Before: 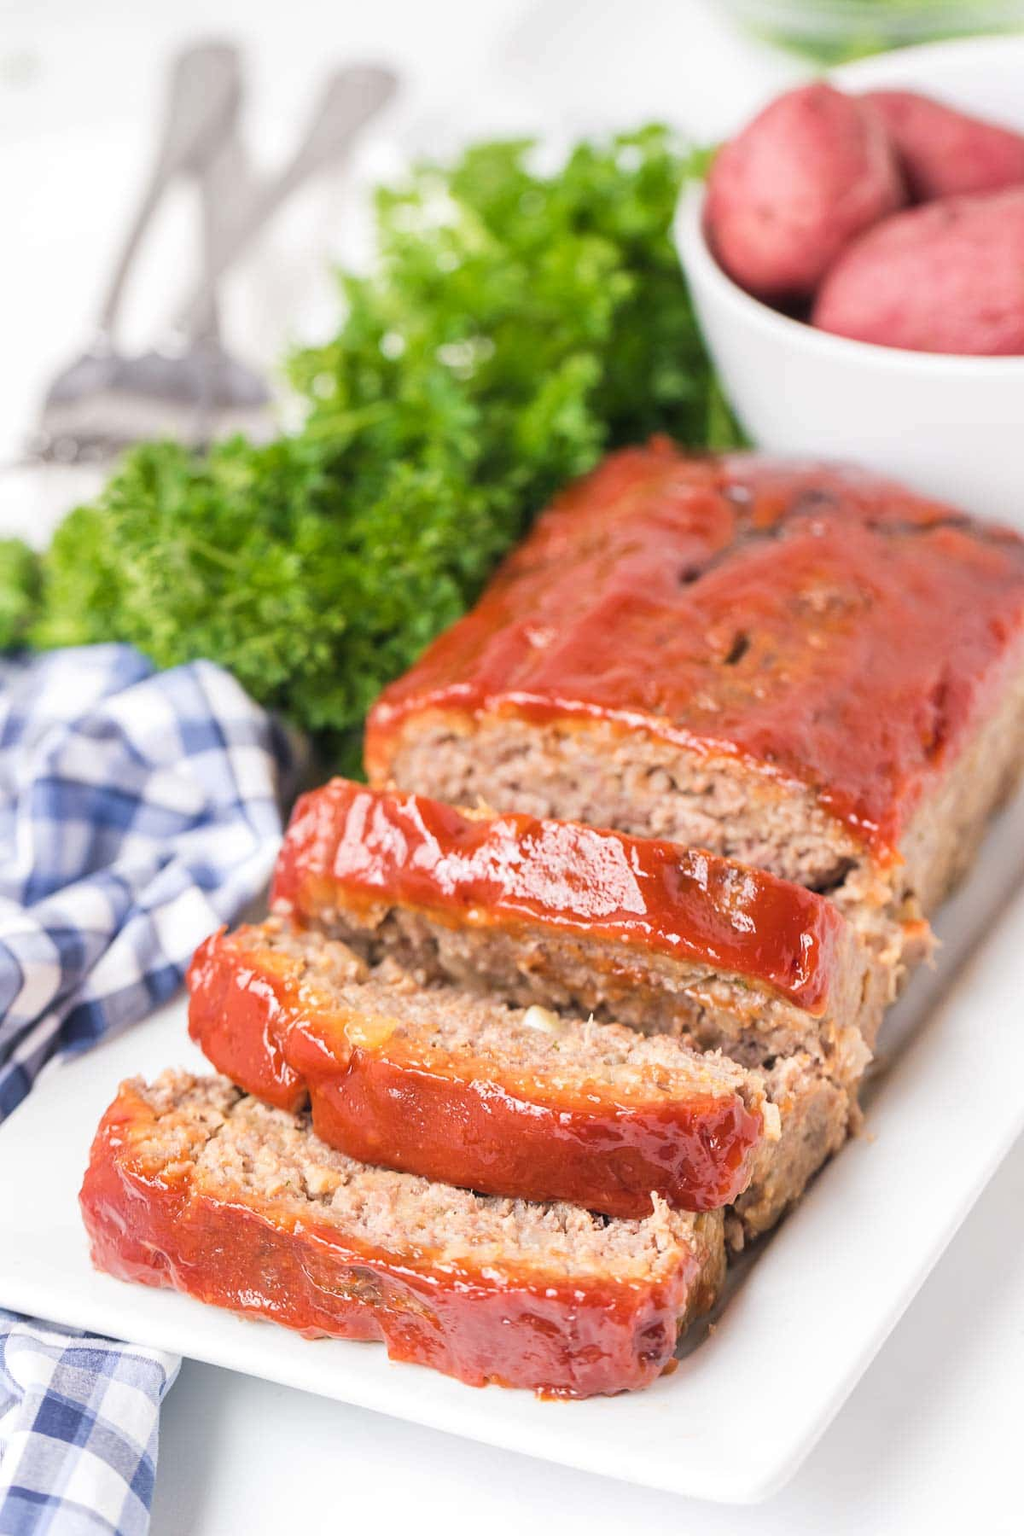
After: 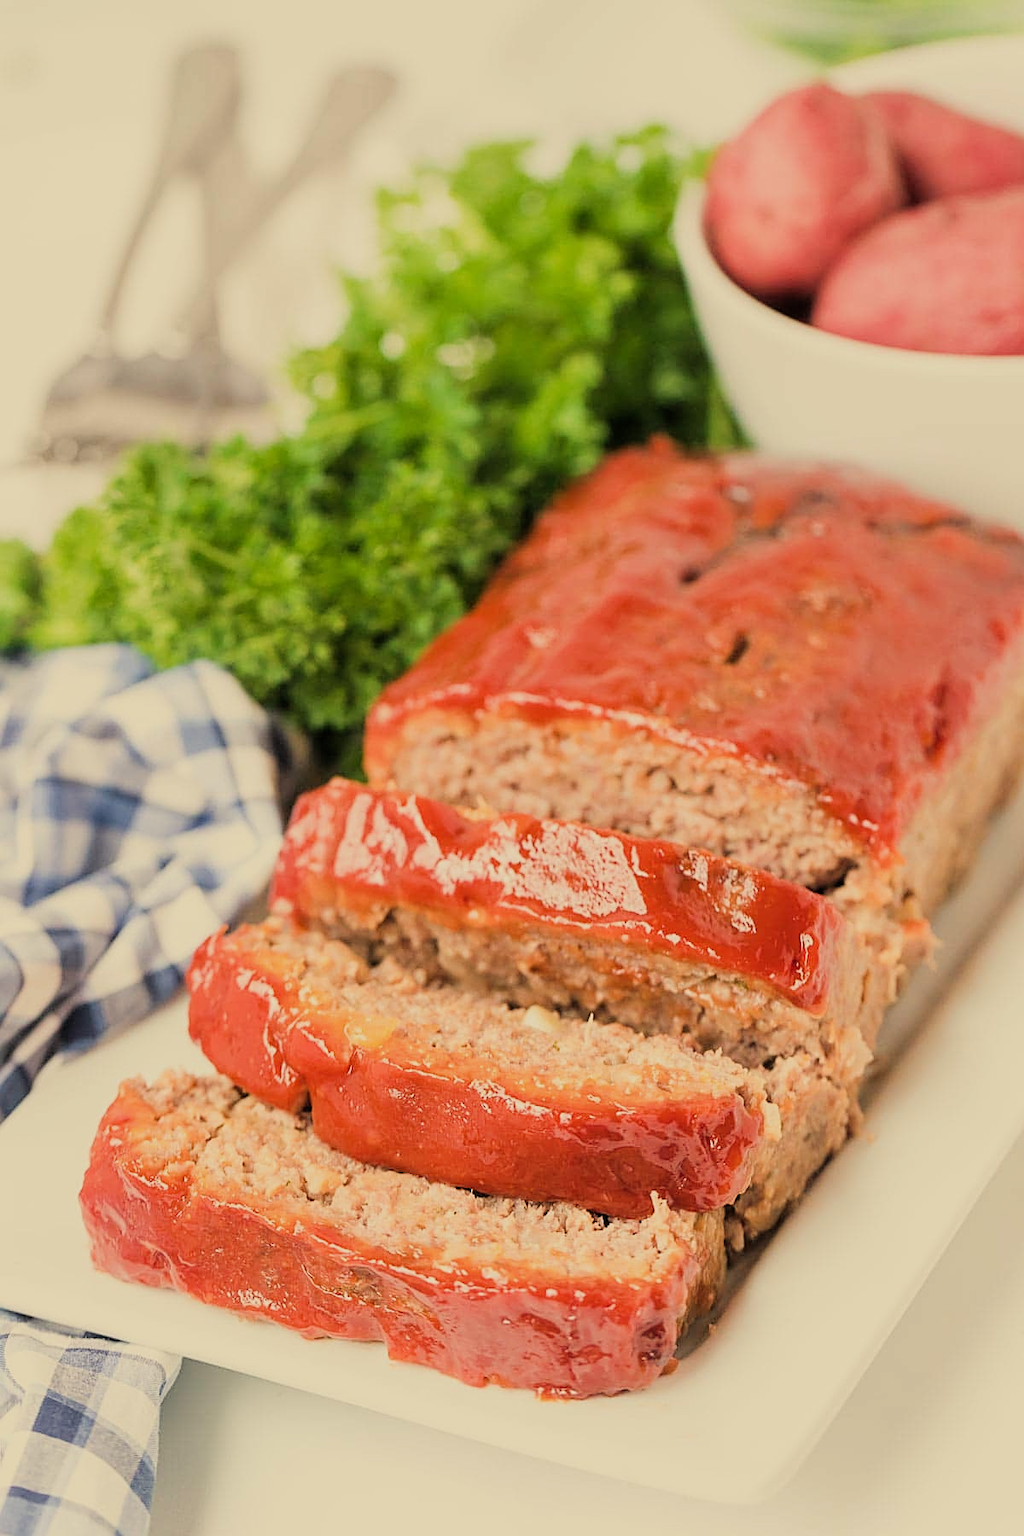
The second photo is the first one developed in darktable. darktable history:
sharpen: on, module defaults
white balance: red 1.08, blue 0.791
filmic rgb: black relative exposure -7.65 EV, white relative exposure 4.56 EV, hardness 3.61, contrast 1.05
